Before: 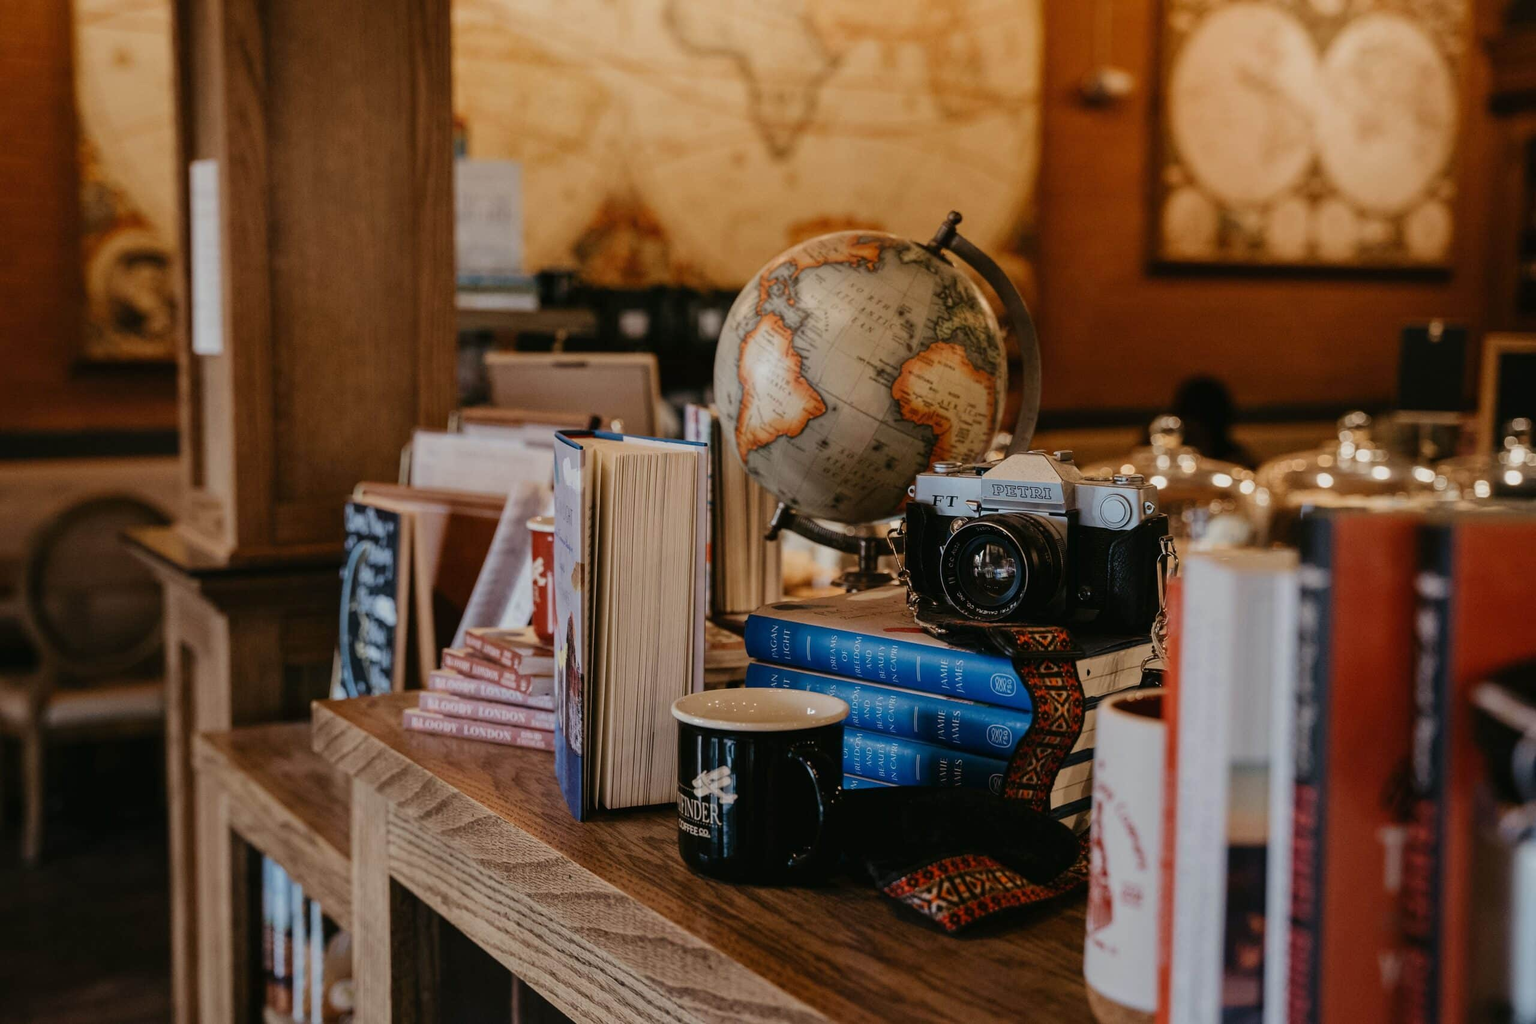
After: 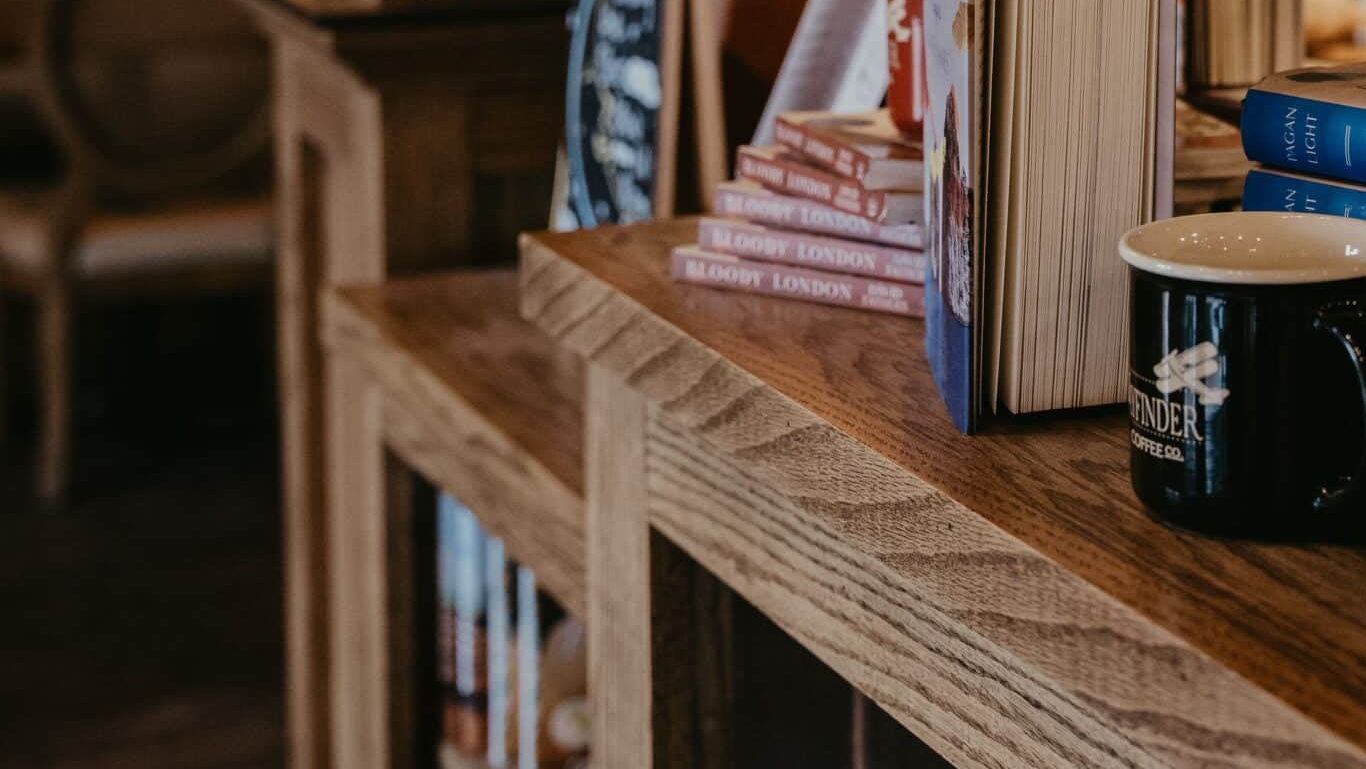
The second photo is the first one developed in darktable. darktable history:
white balance: emerald 1
crop and rotate: top 54.778%, right 46.61%, bottom 0.159%
